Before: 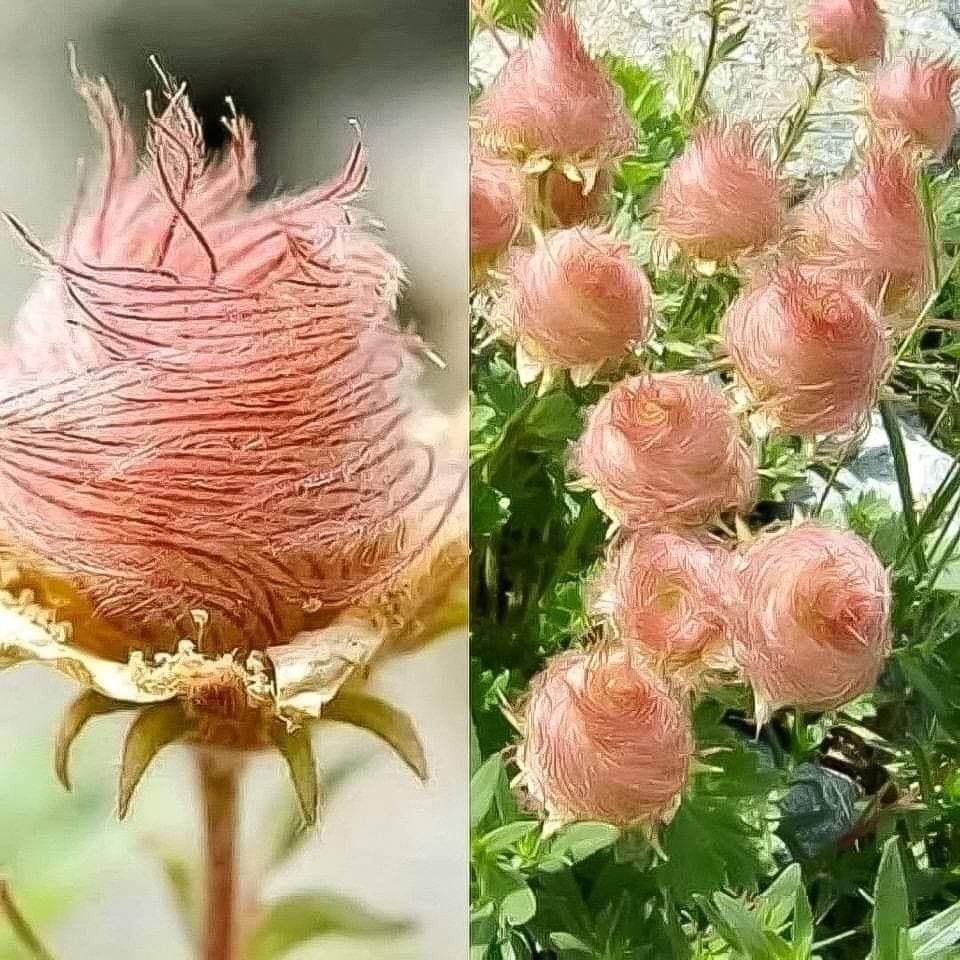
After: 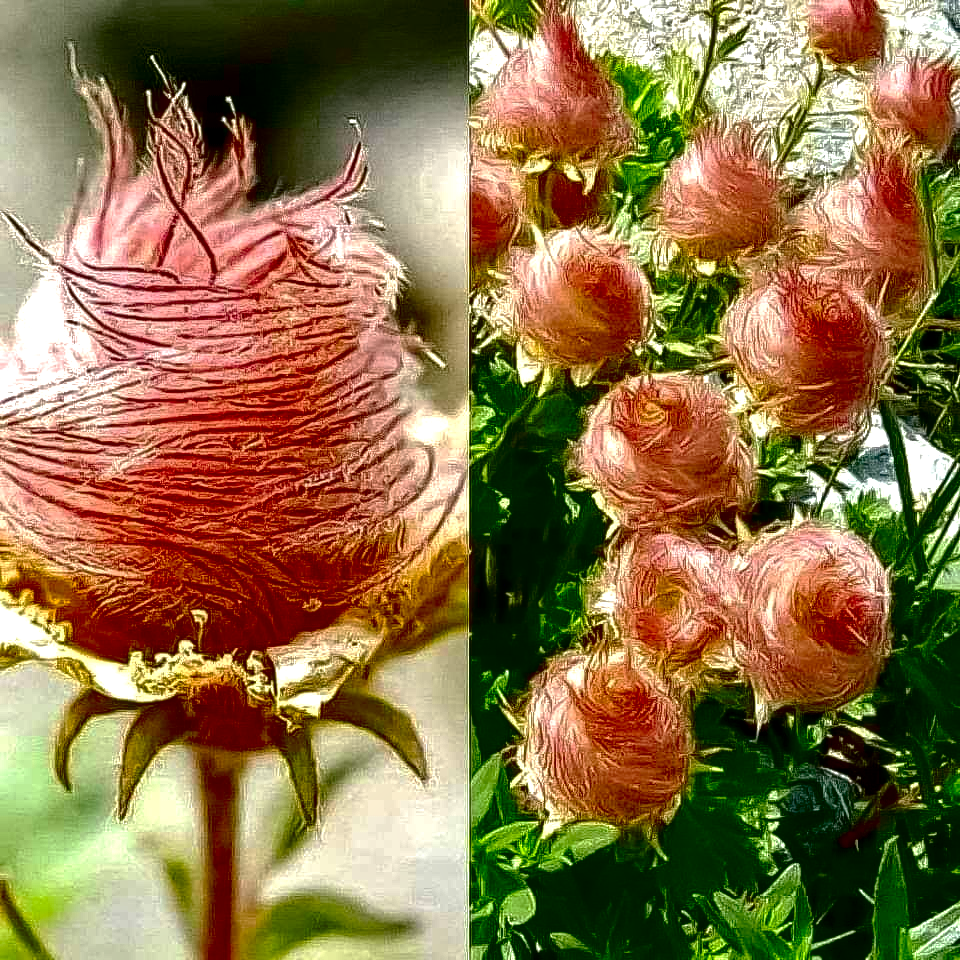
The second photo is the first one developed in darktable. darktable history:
tone equalizer: -8 EV -0.417 EV, -7 EV -0.389 EV, -6 EV -0.333 EV, -5 EV -0.222 EV, -3 EV 0.222 EV, -2 EV 0.333 EV, -1 EV 0.389 EV, +0 EV 0.417 EV, edges refinement/feathering 500, mask exposure compensation -1.57 EV, preserve details no
base curve: curves: ch0 [(0, 0) (0.158, 0.273) (0.879, 0.895) (1, 1)], preserve colors none
contrast brightness saturation: brightness -1, saturation 1
local contrast: detail 130%
